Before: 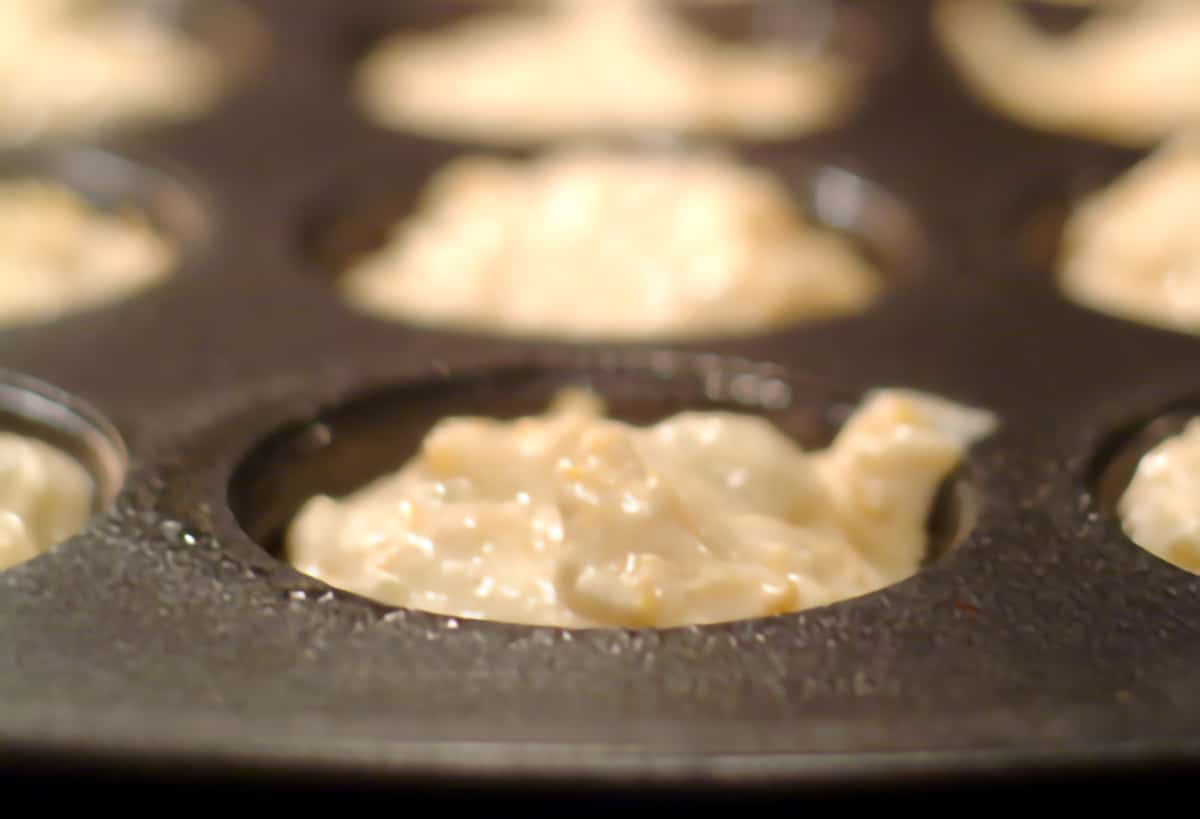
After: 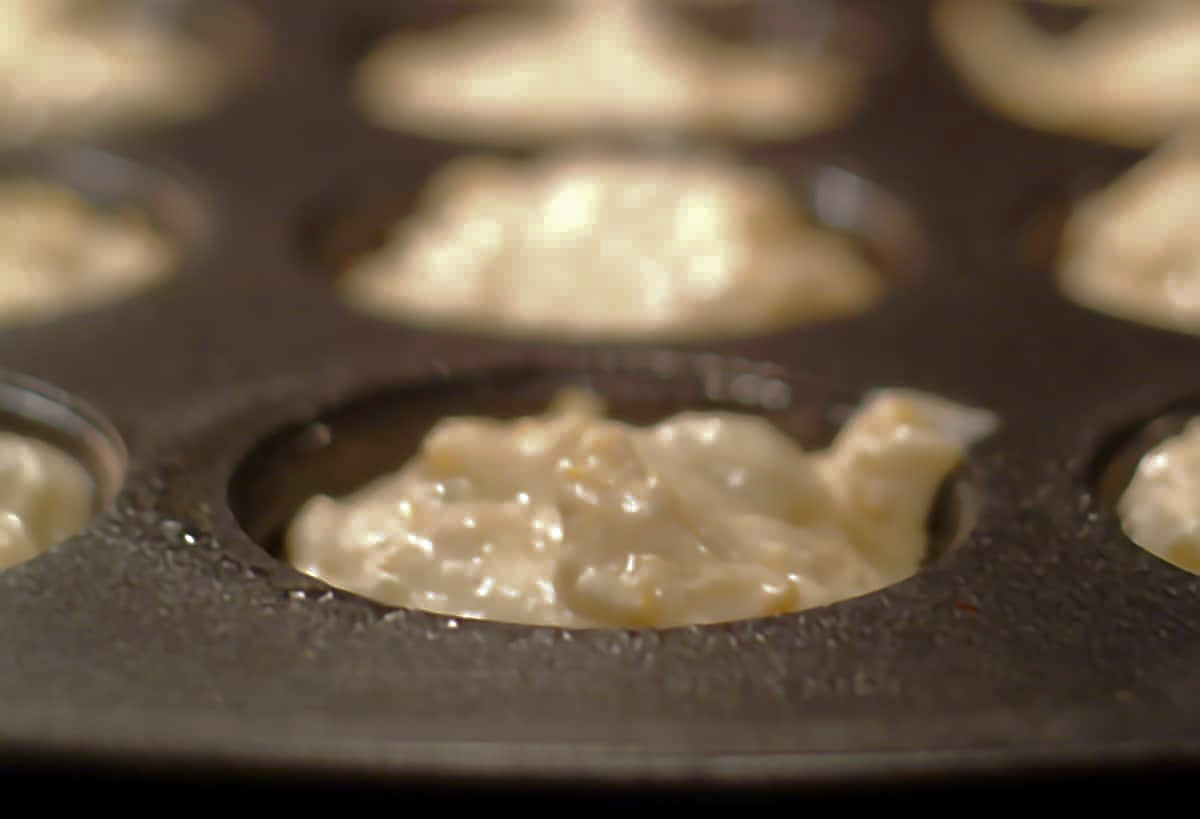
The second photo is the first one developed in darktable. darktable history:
base curve: curves: ch0 [(0, 0) (0.841, 0.609) (1, 1)]
sharpen: on, module defaults
